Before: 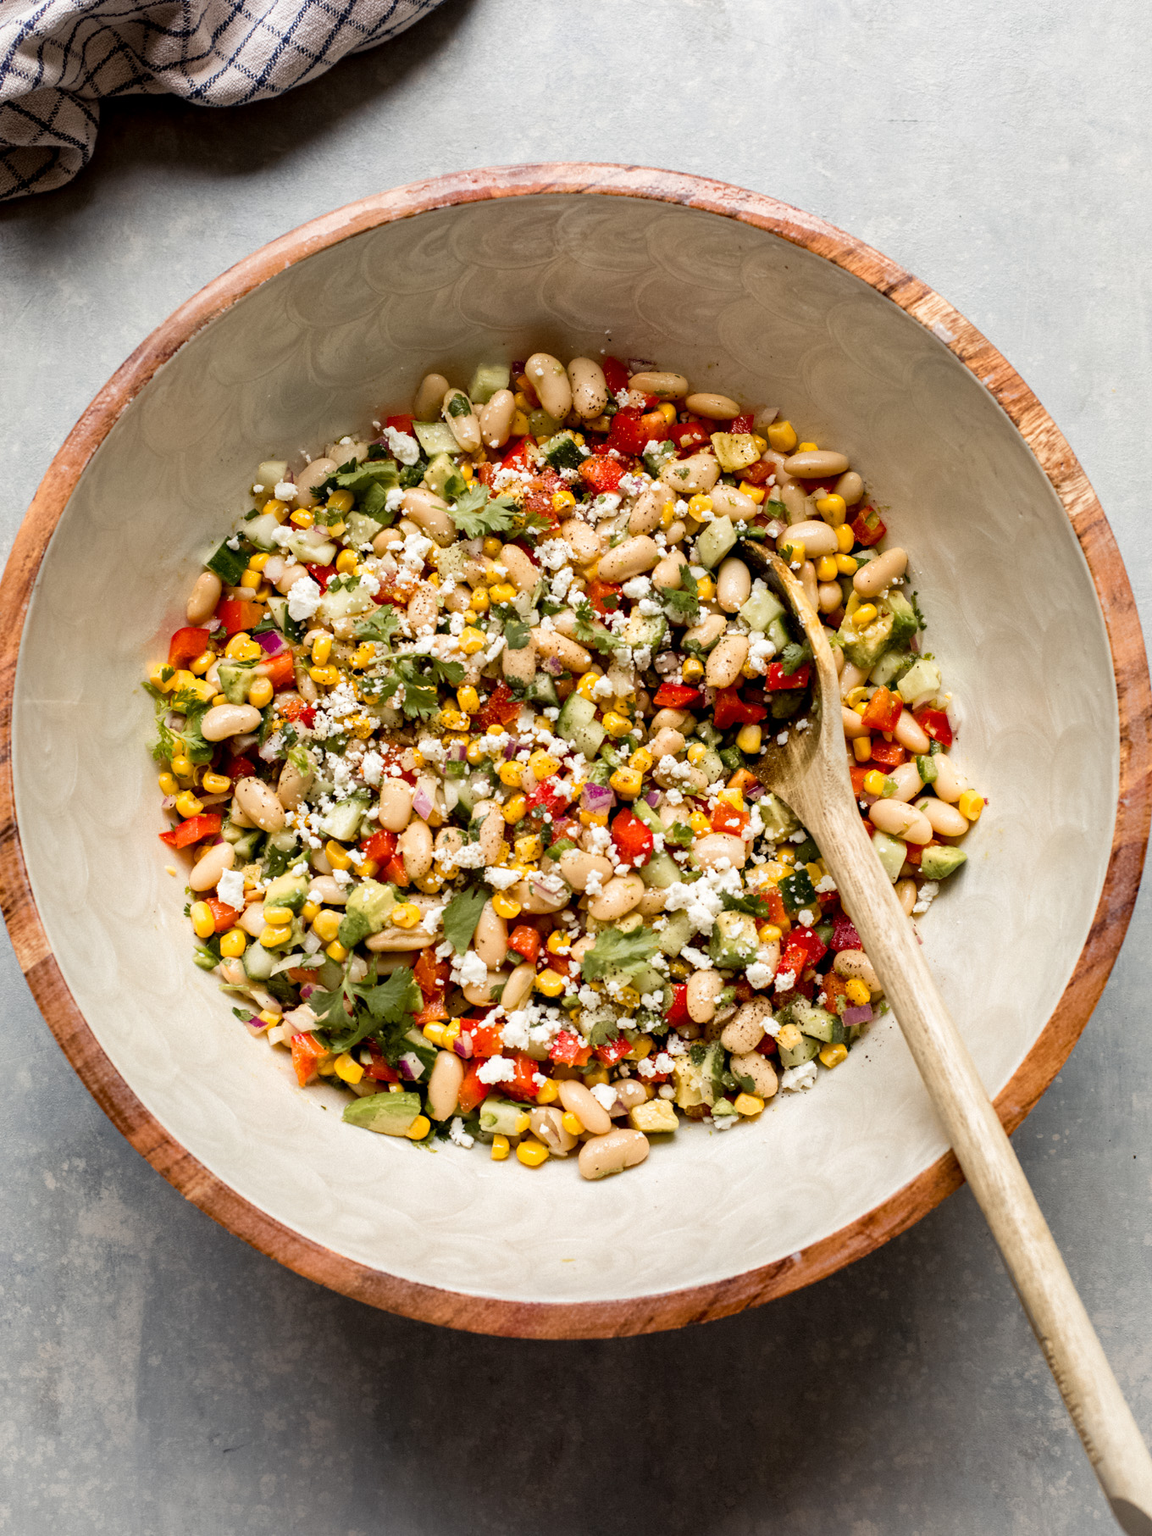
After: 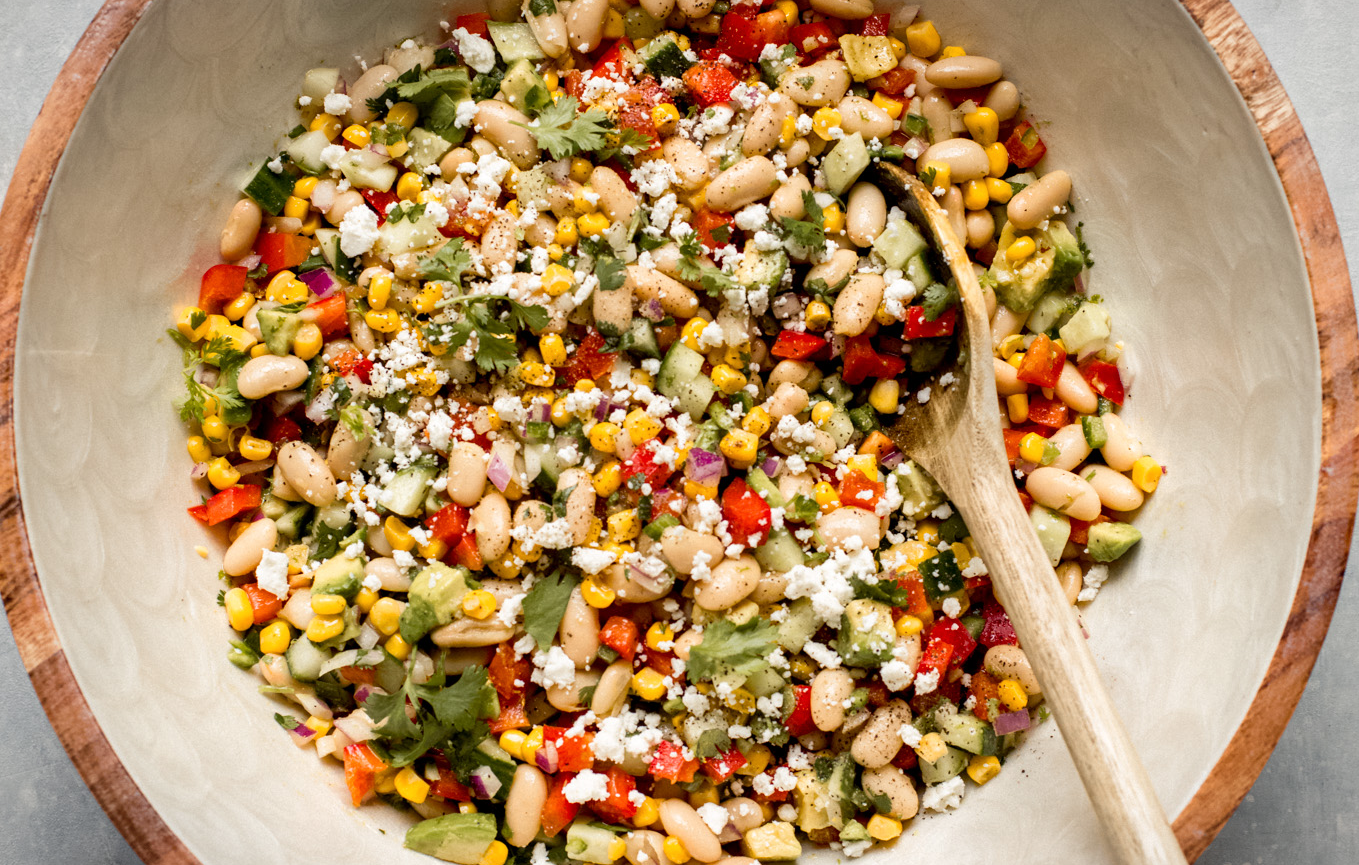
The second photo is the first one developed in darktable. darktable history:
crop and rotate: top 26.32%, bottom 25.948%
vignetting: fall-off start 100.96%, brightness -0.264, width/height ratio 1.306
color correction: highlights a* 0.058, highlights b* -0.498
